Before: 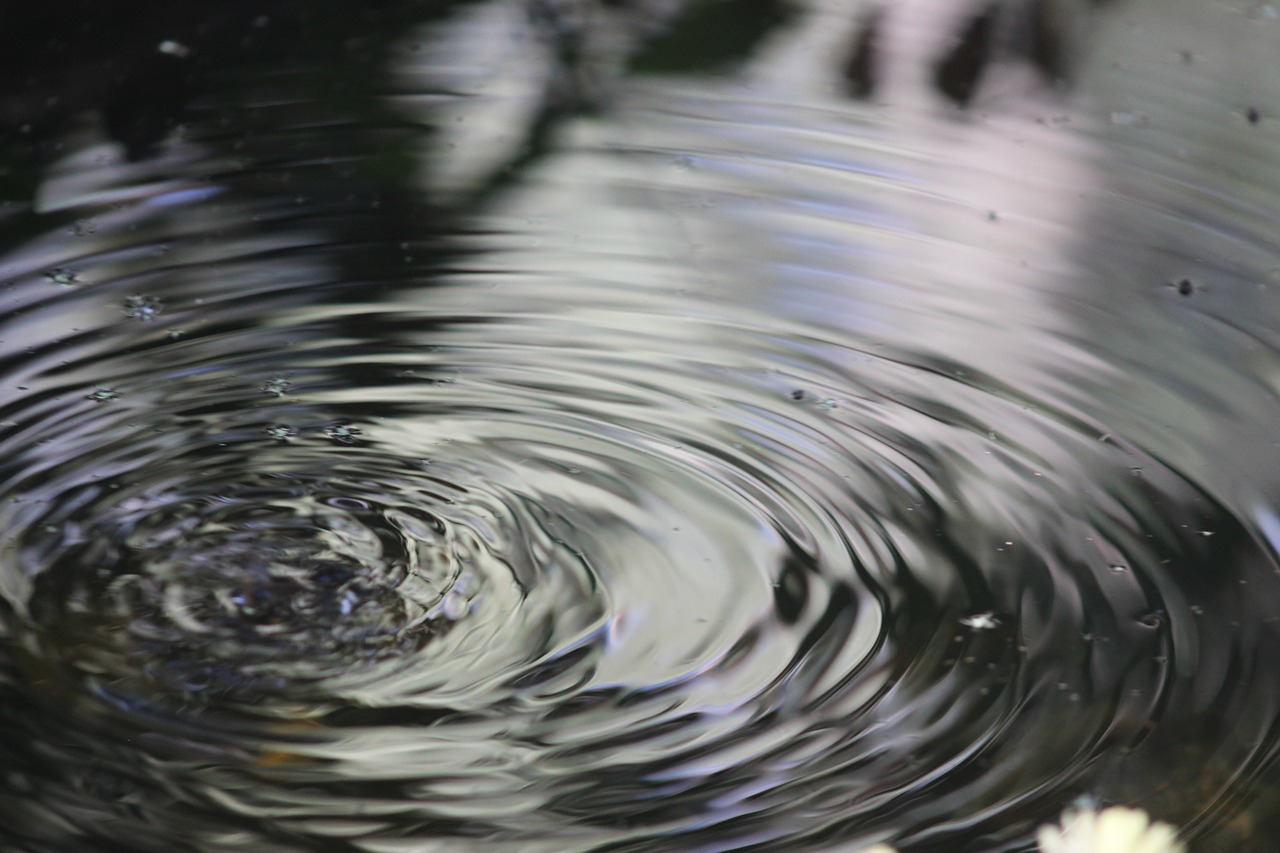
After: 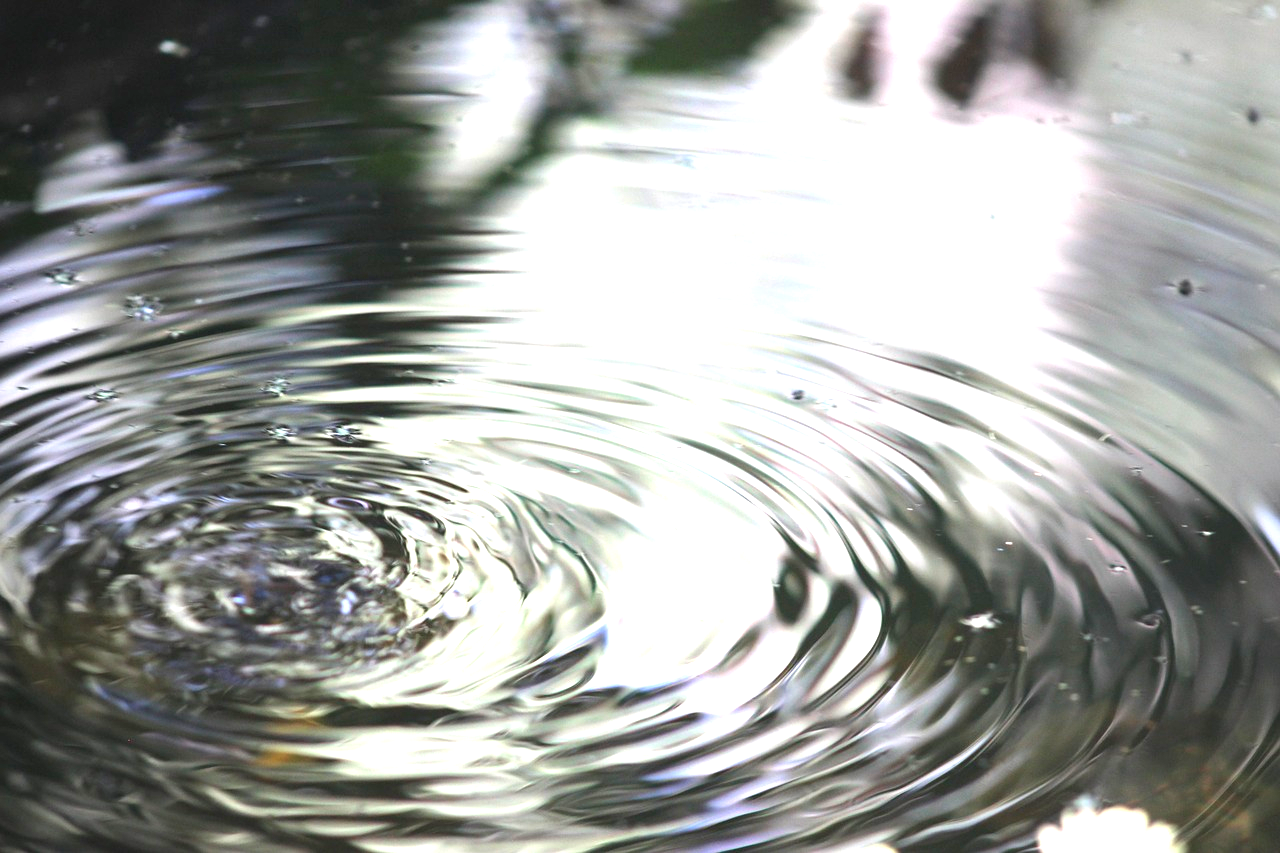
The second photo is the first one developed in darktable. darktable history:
exposure: black level correction 0.001, exposure 1.729 EV, compensate highlight preservation false
color correction: highlights b* -0.048, saturation 1.36
vignetting: fall-off start 19.18%, fall-off radius 137.49%, brightness -0.194, saturation -0.292, width/height ratio 0.615, shape 0.602
